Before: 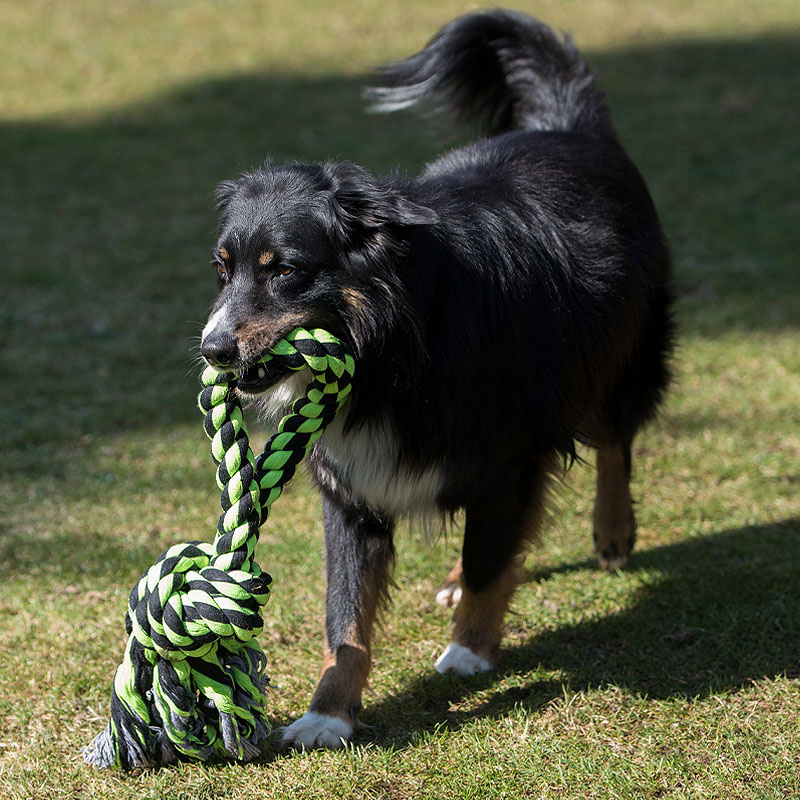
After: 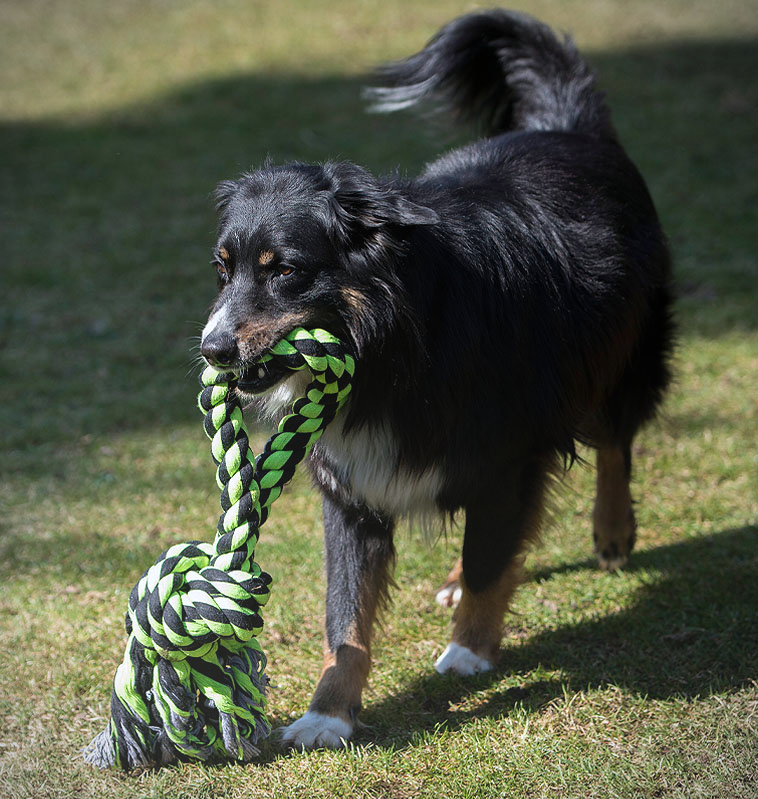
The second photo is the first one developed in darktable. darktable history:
crop and rotate: right 5.167%
white balance: red 0.98, blue 1.034
bloom: size 40%
vignetting: fall-off start 92.6%, brightness -0.52, saturation -0.51, center (-0.012, 0)
